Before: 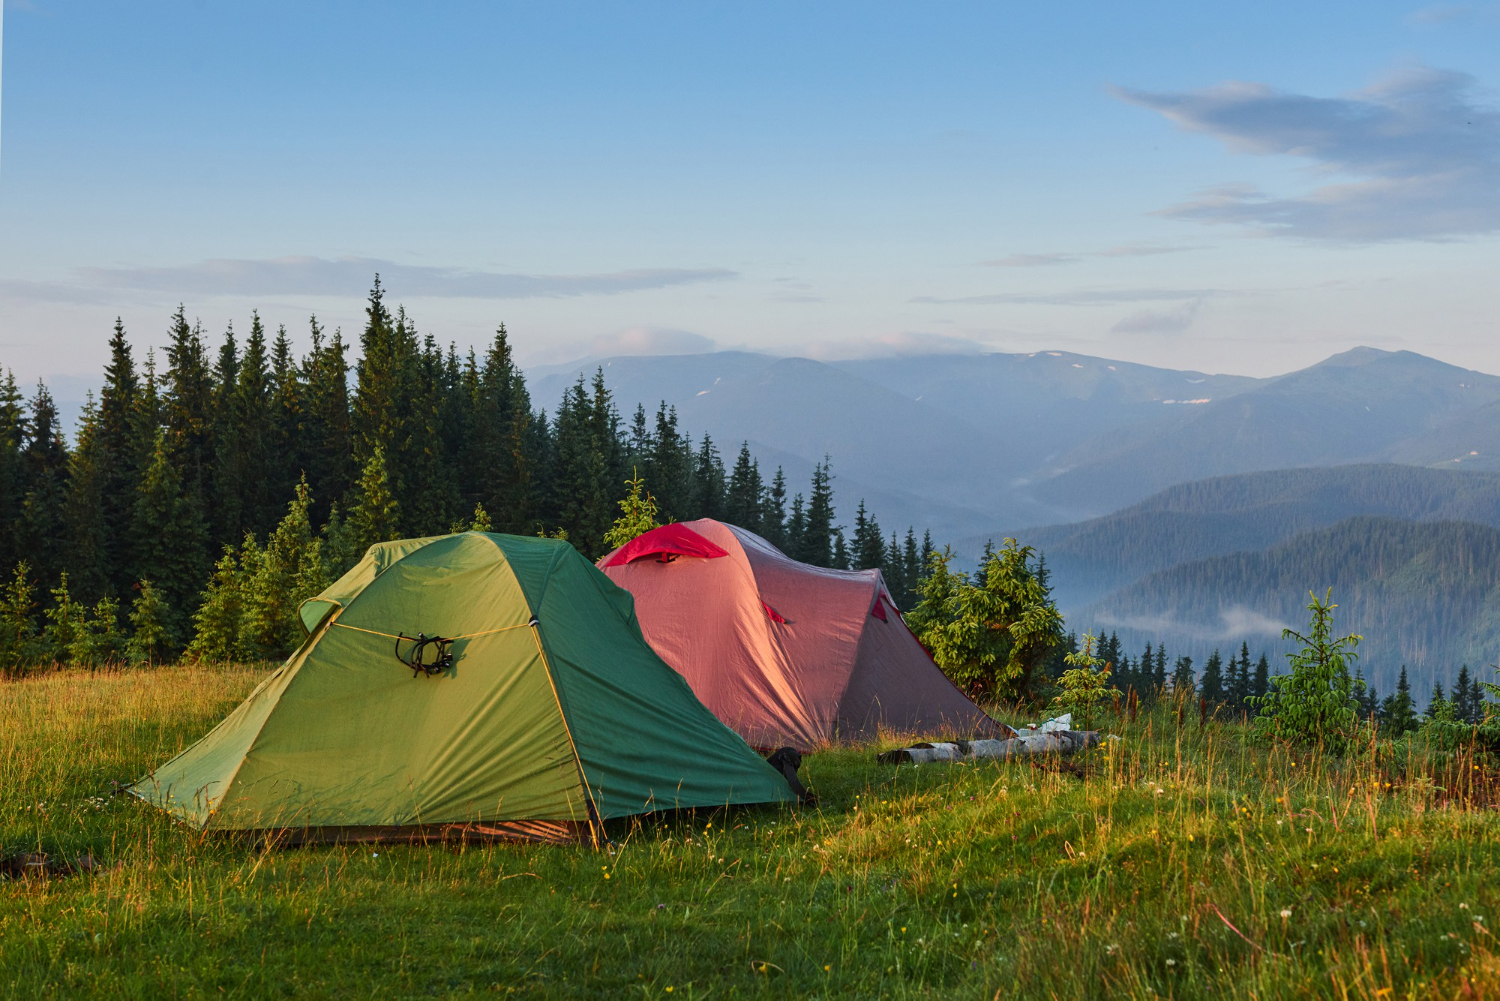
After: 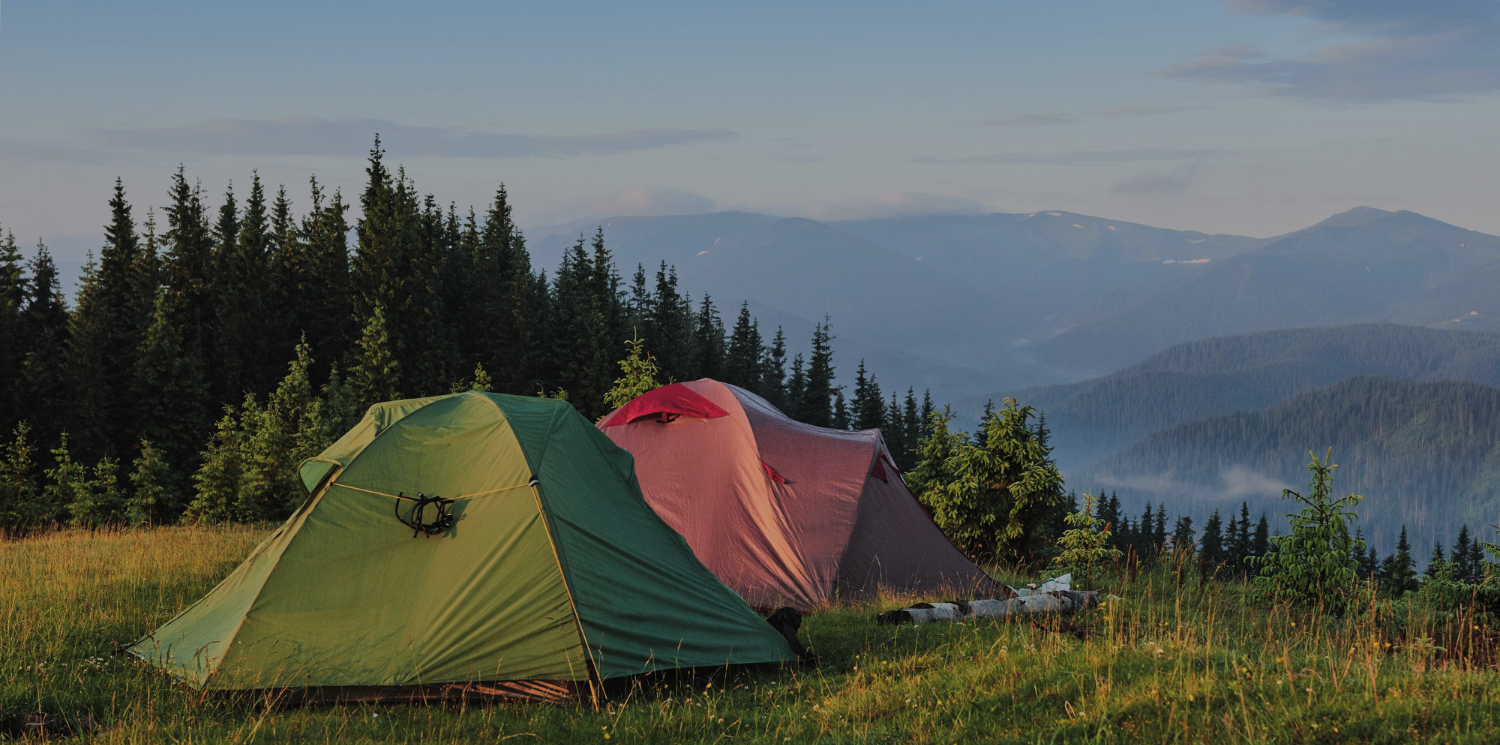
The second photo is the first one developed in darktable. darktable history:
filmic rgb: middle gray luminance 29.98%, black relative exposure -8.9 EV, white relative exposure 6.99 EV, target black luminance 0%, hardness 2.95, latitude 2.96%, contrast 0.96, highlights saturation mix 4.78%, shadows ↔ highlights balance 11.57%, add noise in highlights 0.001, preserve chrominance luminance Y, color science v3 (2019), use custom middle-gray values true, contrast in highlights soft
exposure: black level correction -0.015, compensate highlight preservation false
crop: top 14.028%, bottom 11.499%
